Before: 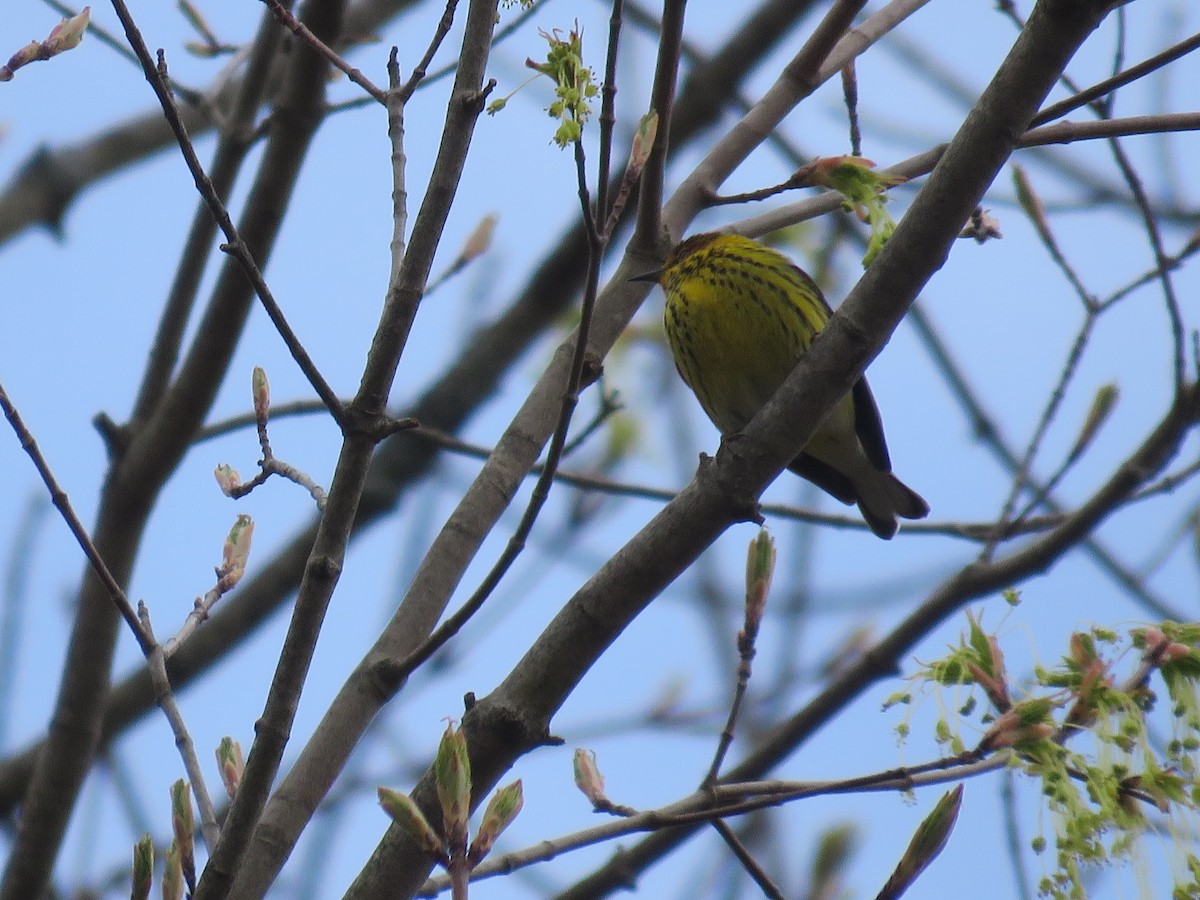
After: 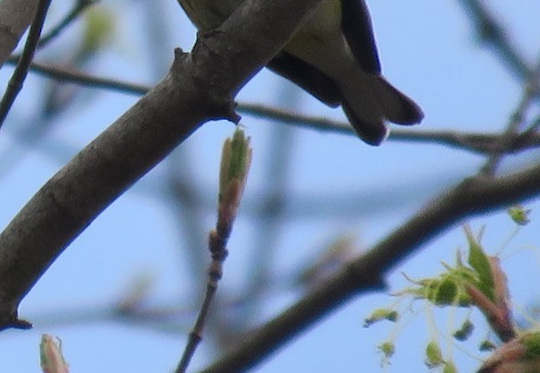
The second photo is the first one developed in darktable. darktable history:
local contrast: mode bilateral grid, contrast 20, coarseness 50, detail 130%, midtone range 0.2
rotate and perspective: rotation 1.69°, lens shift (vertical) -0.023, lens shift (horizontal) -0.291, crop left 0.025, crop right 0.988, crop top 0.092, crop bottom 0.842
crop: left 35.976%, top 45.819%, right 18.162%, bottom 5.807%
